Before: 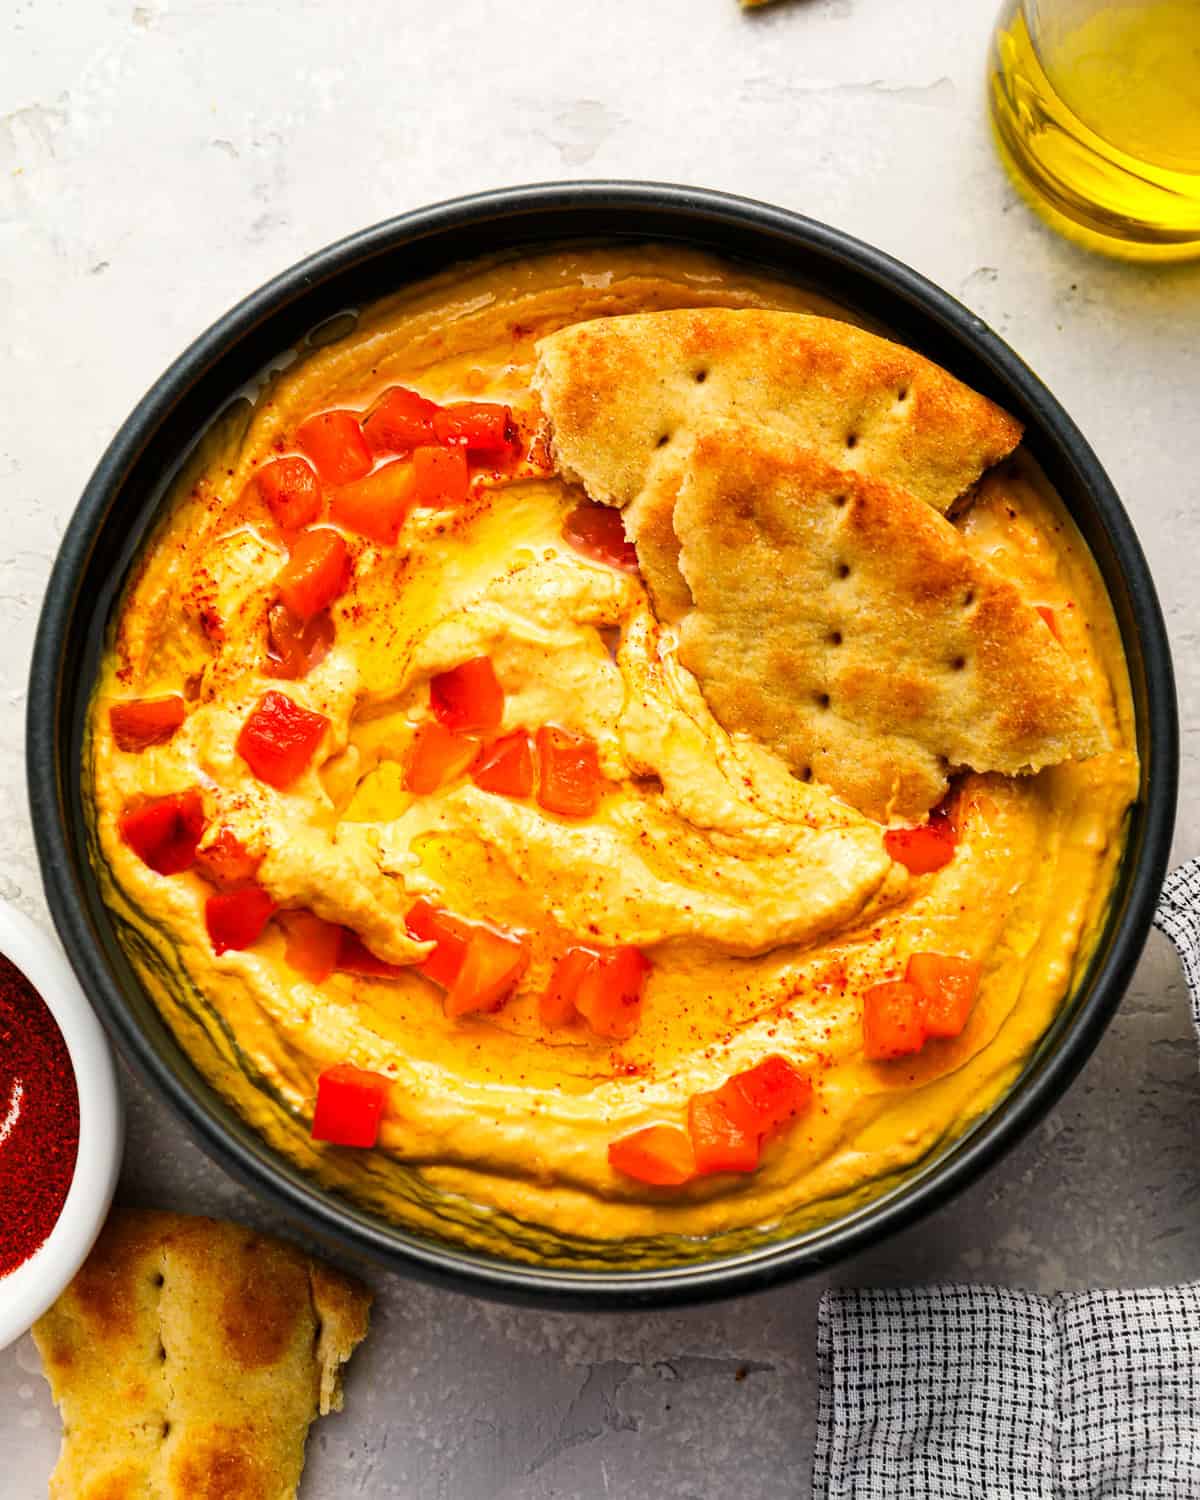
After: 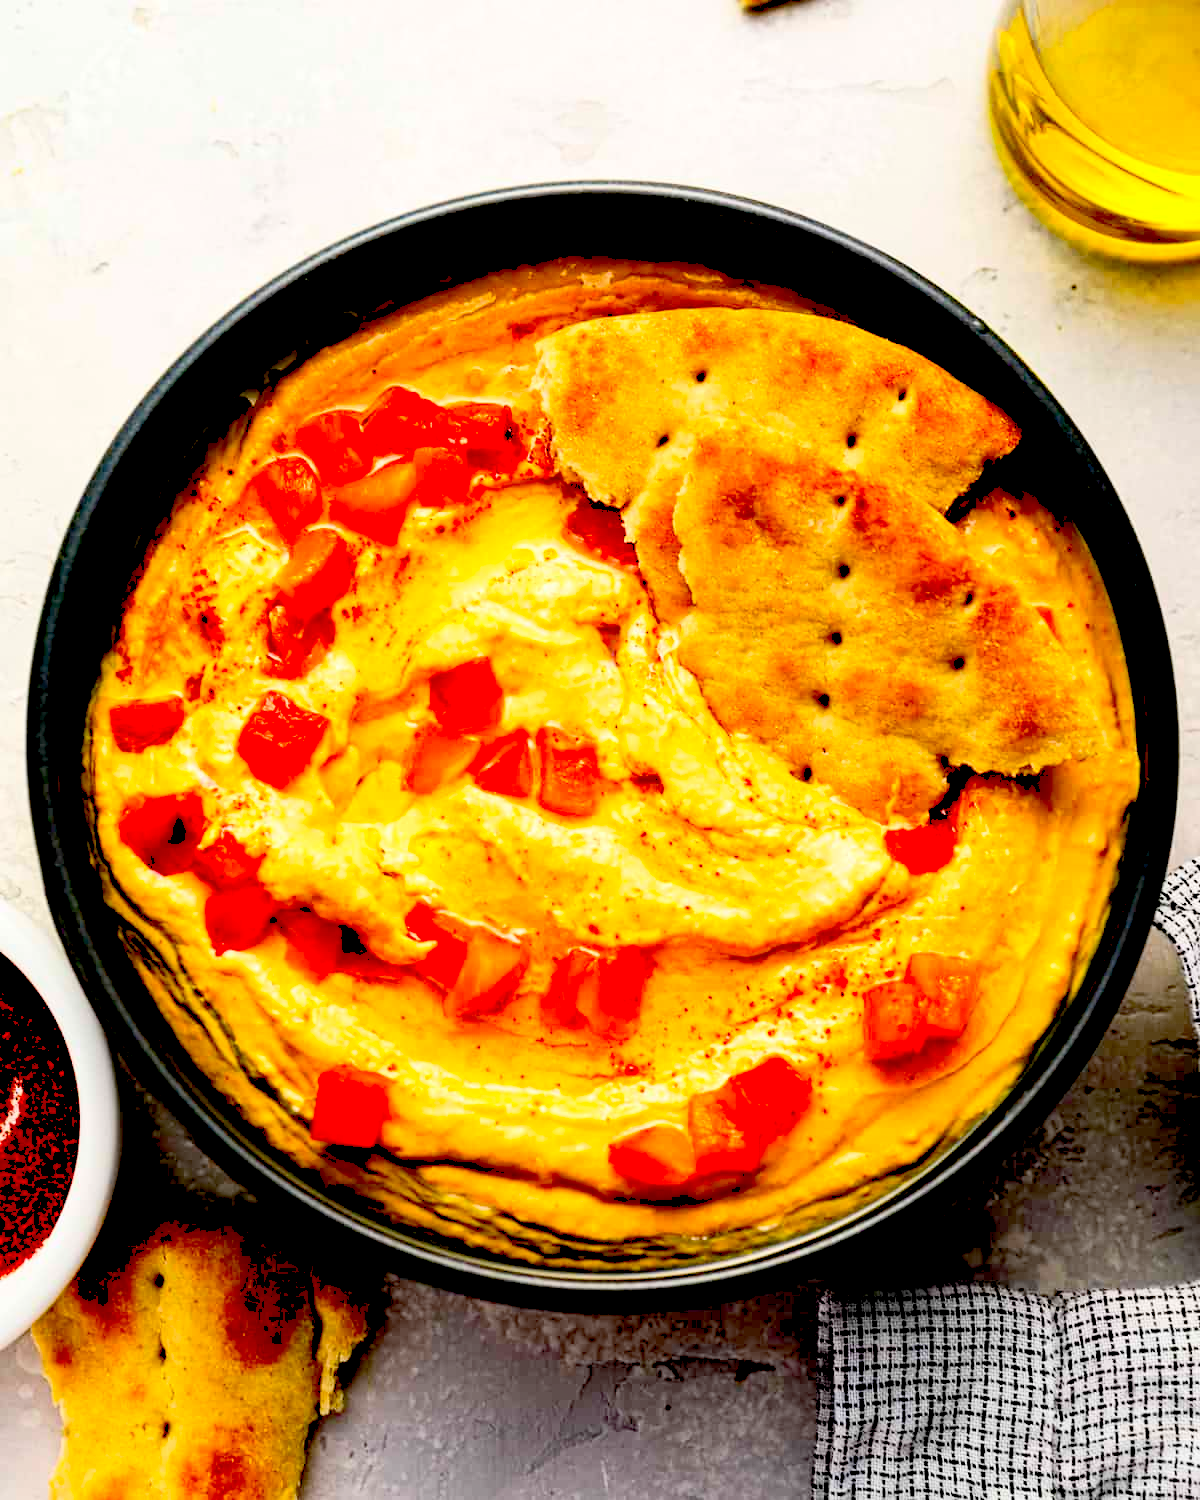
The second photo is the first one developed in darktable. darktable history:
contrast equalizer: y [[0.513, 0.565, 0.608, 0.562, 0.512, 0.5], [0.5 ×6], [0.5, 0.5, 0.5, 0.528, 0.598, 0.658], [0 ×6], [0 ×6]], mix -0.208
contrast brightness saturation: contrast 0.201, brightness 0.156, saturation 0.215
levels: mode automatic, levels [0, 0.51, 1]
exposure: black level correction 0.048, exposure 0.013 EV, compensate highlight preservation false
